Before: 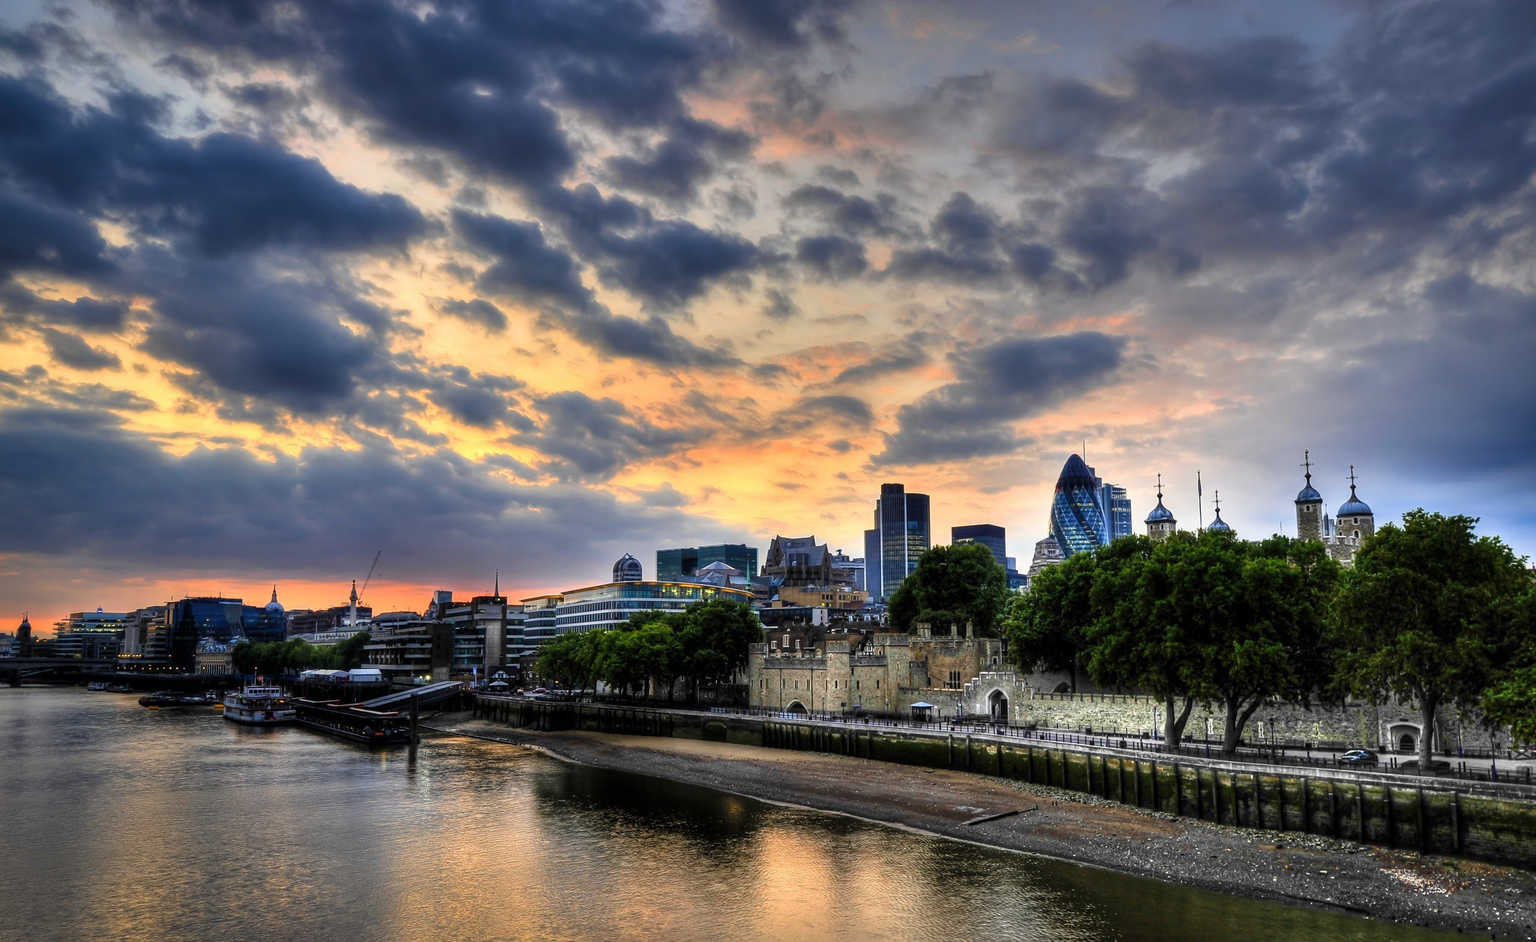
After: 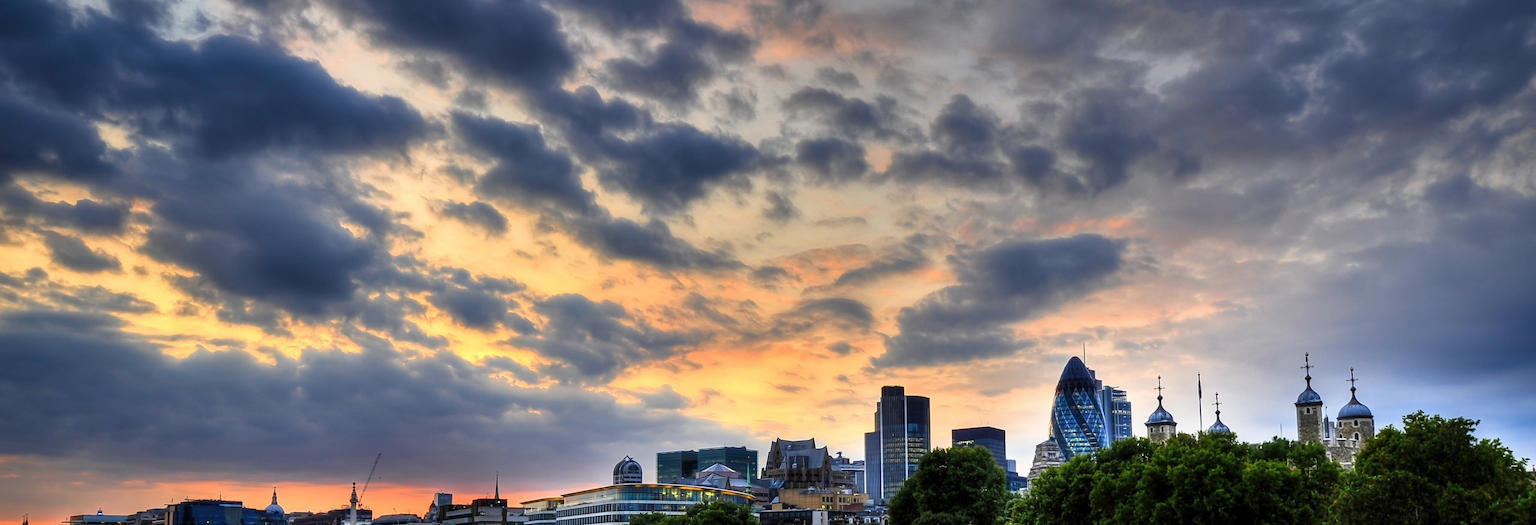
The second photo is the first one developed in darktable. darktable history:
crop and rotate: top 10.429%, bottom 33.779%
